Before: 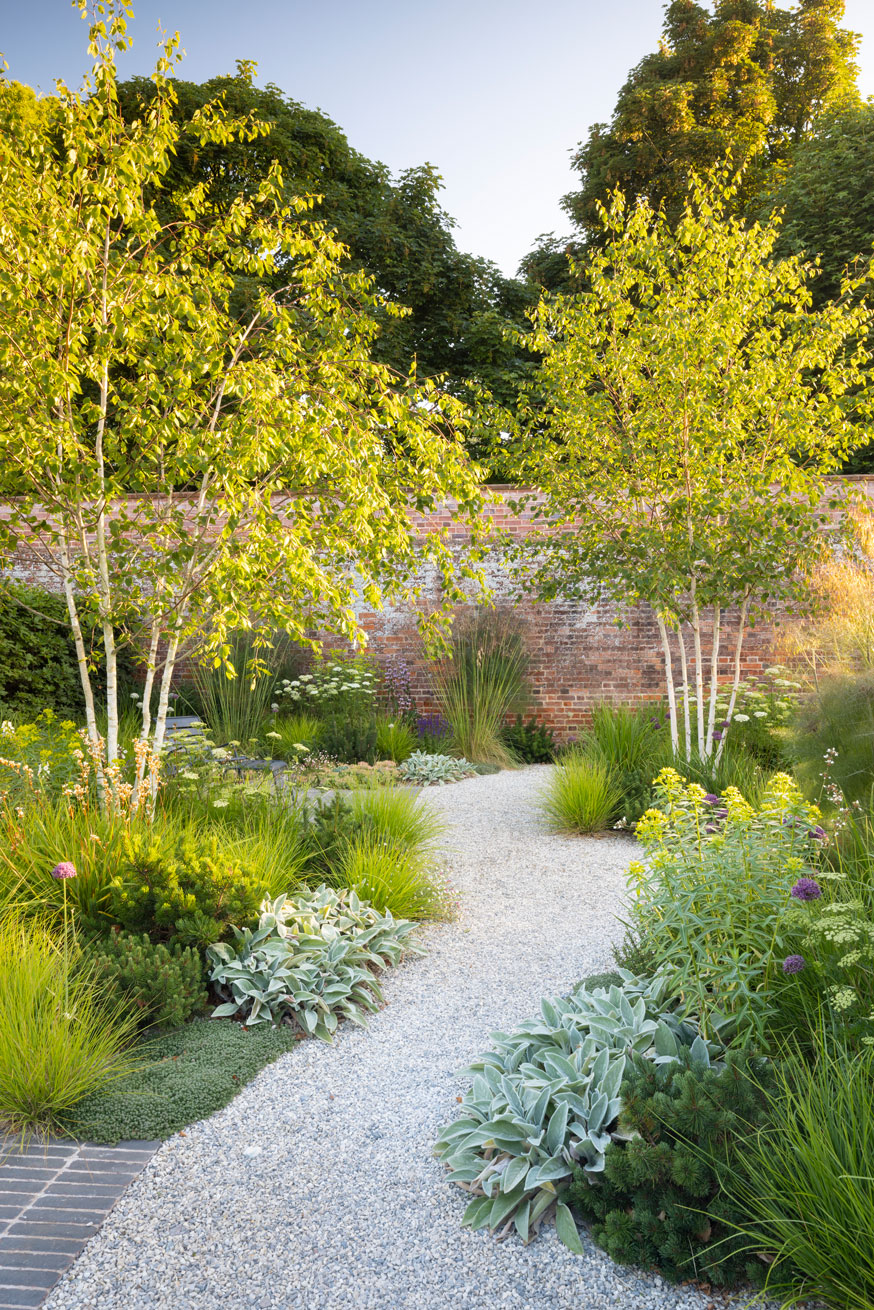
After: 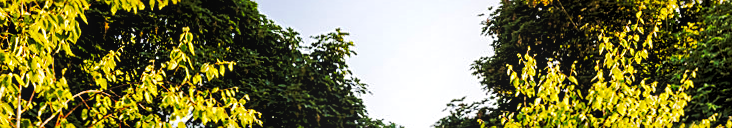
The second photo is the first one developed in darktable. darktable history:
velvia: on, module defaults
crop and rotate: left 9.644%, top 9.491%, right 6.021%, bottom 80.509%
local contrast: on, module defaults
rotate and perspective: rotation -0.45°, automatic cropping original format, crop left 0.008, crop right 0.992, crop top 0.012, crop bottom 0.988
sharpen: on, module defaults
tone curve: curves: ch0 [(0, 0) (0.003, 0.002) (0.011, 0.002) (0.025, 0.002) (0.044, 0.007) (0.069, 0.014) (0.1, 0.026) (0.136, 0.04) (0.177, 0.061) (0.224, 0.1) (0.277, 0.151) (0.335, 0.198) (0.399, 0.272) (0.468, 0.387) (0.543, 0.553) (0.623, 0.716) (0.709, 0.8) (0.801, 0.855) (0.898, 0.897) (1, 1)], preserve colors none
rgb levels: levels [[0.034, 0.472, 0.904], [0, 0.5, 1], [0, 0.5, 1]]
